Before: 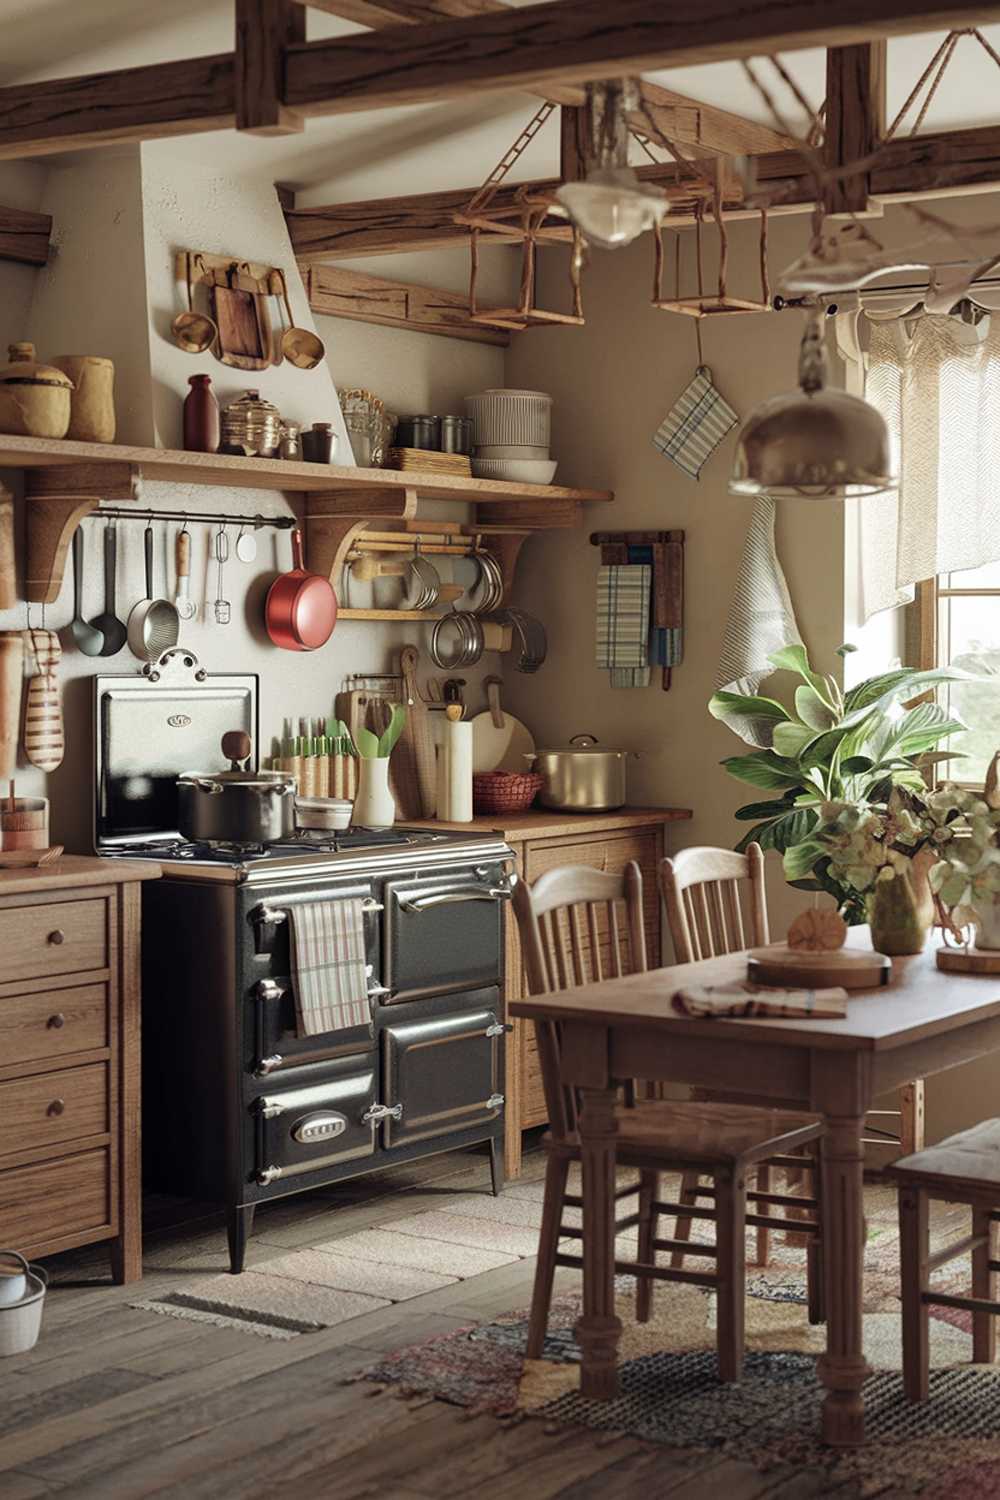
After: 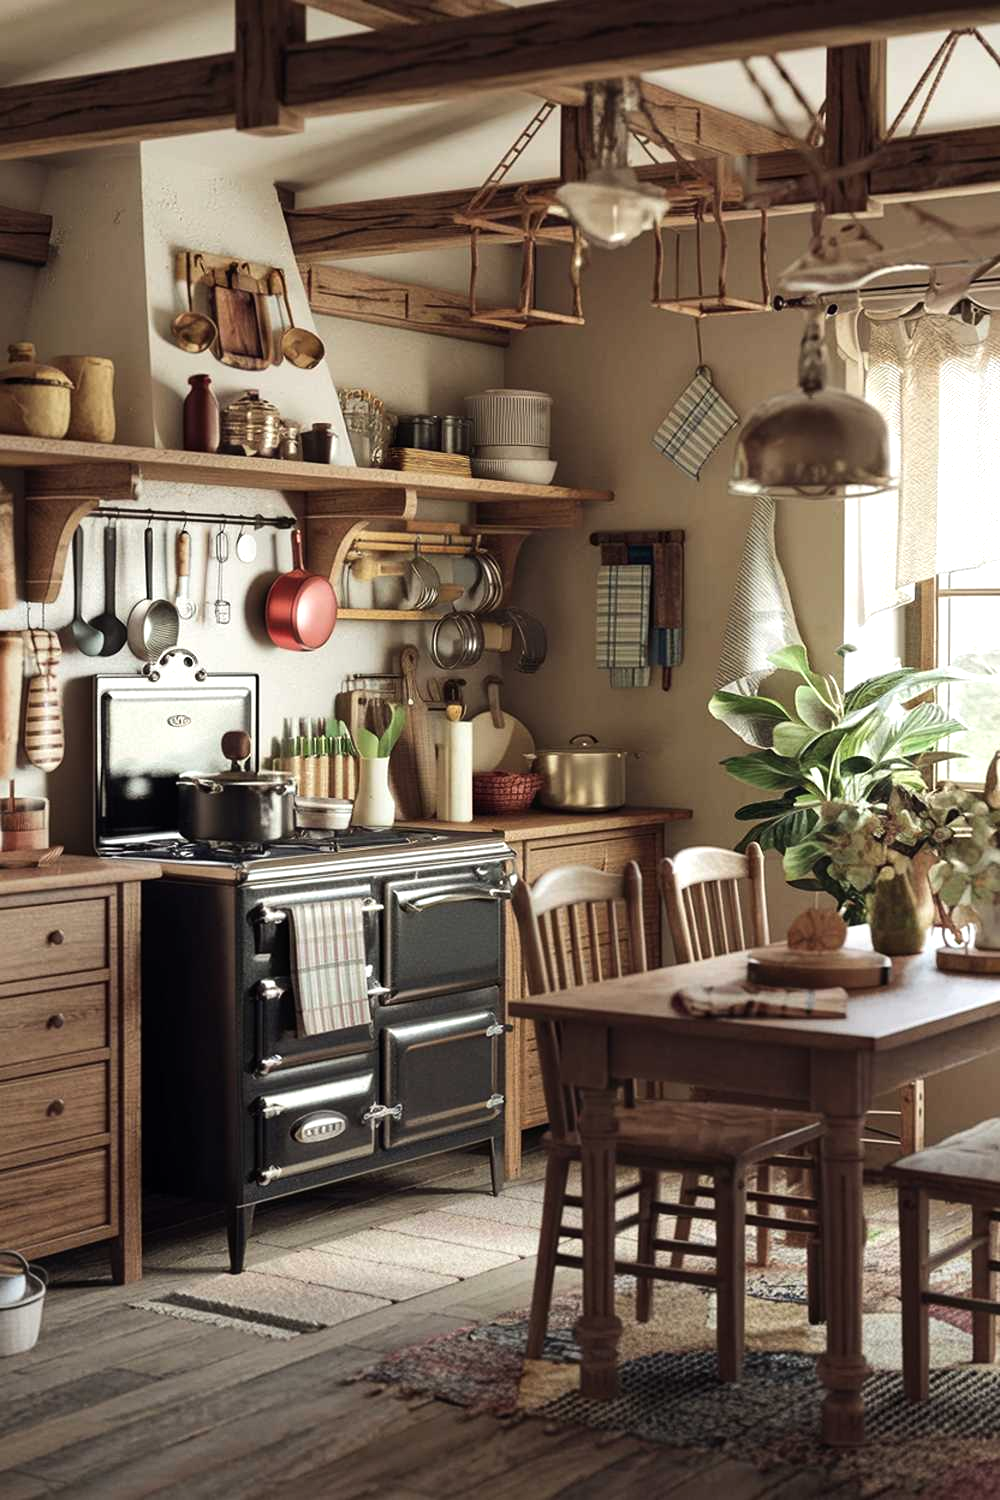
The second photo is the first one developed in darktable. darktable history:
white balance: emerald 1
tone equalizer: -8 EV -0.417 EV, -7 EV -0.389 EV, -6 EV -0.333 EV, -5 EV -0.222 EV, -3 EV 0.222 EV, -2 EV 0.333 EV, -1 EV 0.389 EV, +0 EV 0.417 EV, edges refinement/feathering 500, mask exposure compensation -1.57 EV, preserve details no
